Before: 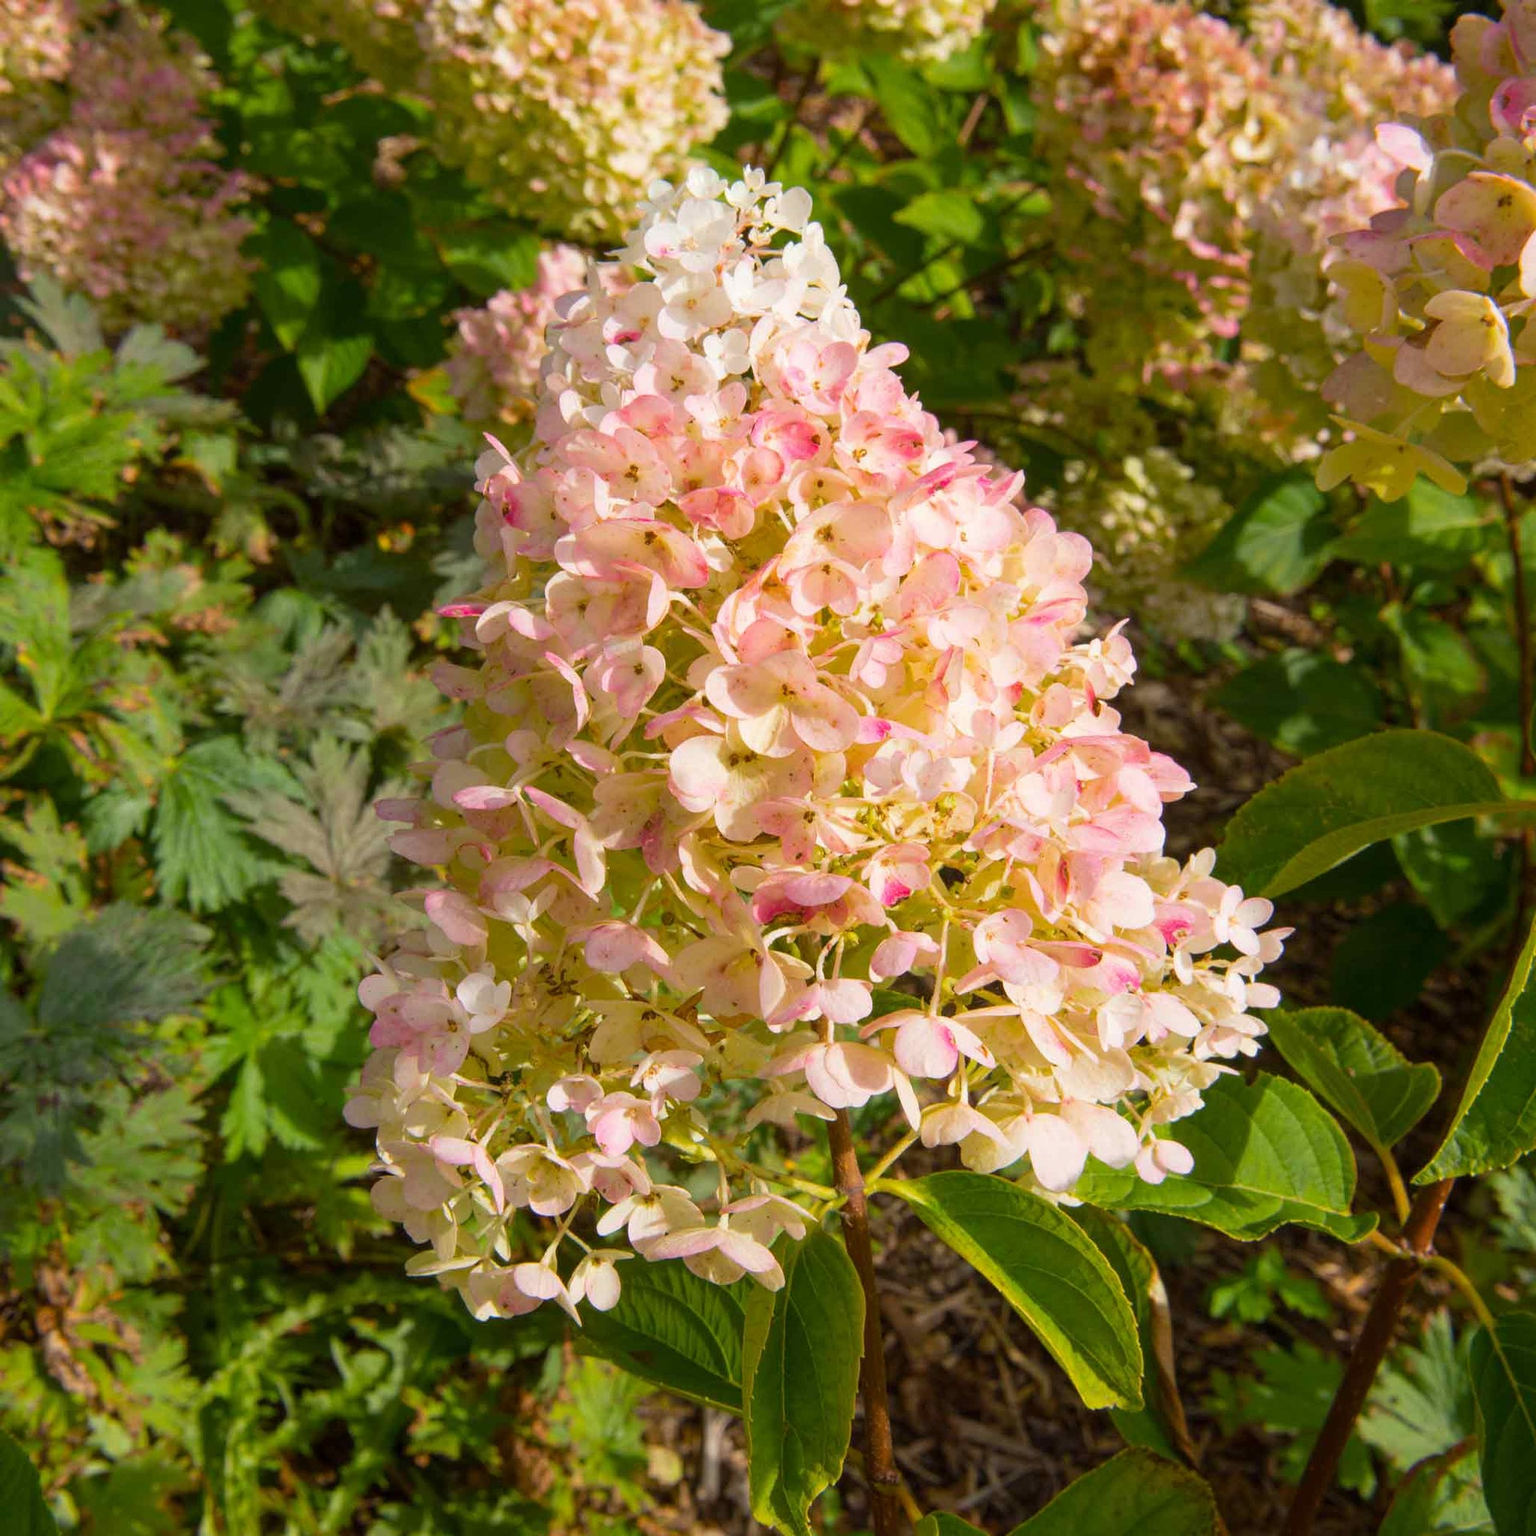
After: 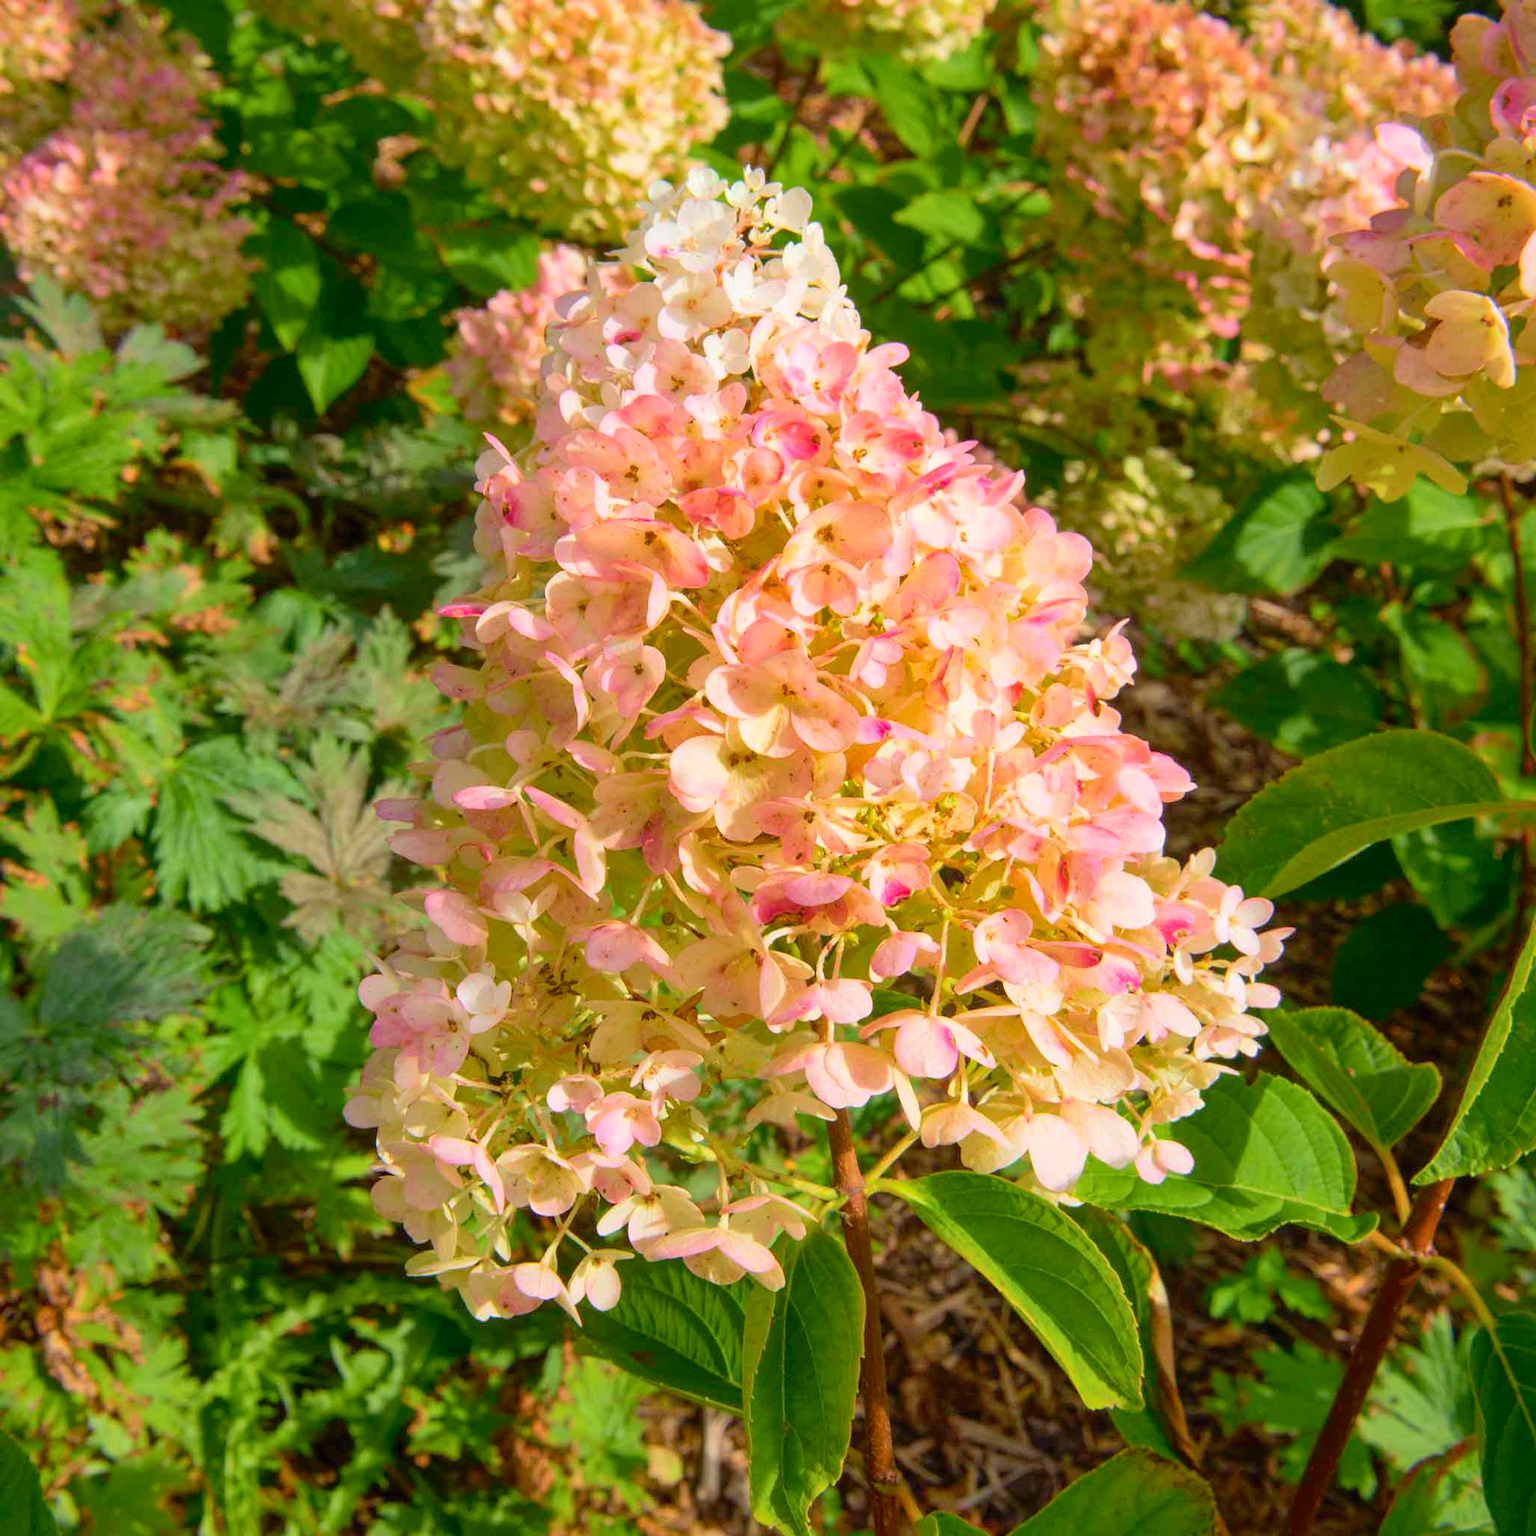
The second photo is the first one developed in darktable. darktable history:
tone curve: curves: ch0 [(0, 0) (0.051, 0.047) (0.102, 0.099) (0.228, 0.262) (0.446, 0.527) (0.695, 0.778) (0.908, 0.946) (1, 1)]; ch1 [(0, 0) (0.339, 0.298) (0.402, 0.363) (0.453, 0.413) (0.485, 0.469) (0.494, 0.493) (0.504, 0.501) (0.525, 0.533) (0.563, 0.591) (0.597, 0.631) (1, 1)]; ch2 [(0, 0) (0.48, 0.48) (0.504, 0.5) (0.539, 0.554) (0.59, 0.628) (0.642, 0.682) (0.824, 0.815) (1, 1)], color space Lab, independent channels, preserve colors none
shadows and highlights: on, module defaults
